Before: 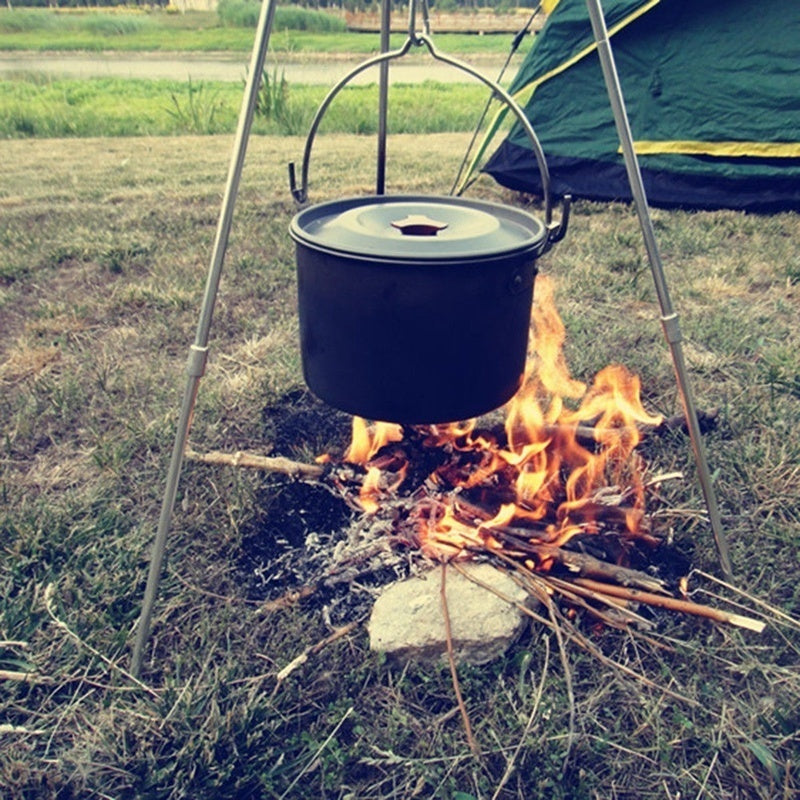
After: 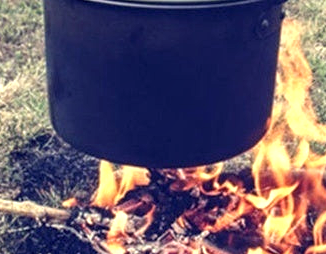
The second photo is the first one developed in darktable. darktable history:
exposure: black level correction 0, exposure 0.498 EV, compensate highlight preservation false
local contrast: detail 130%
crop: left 31.668%, top 32.04%, right 27.55%, bottom 36.136%
